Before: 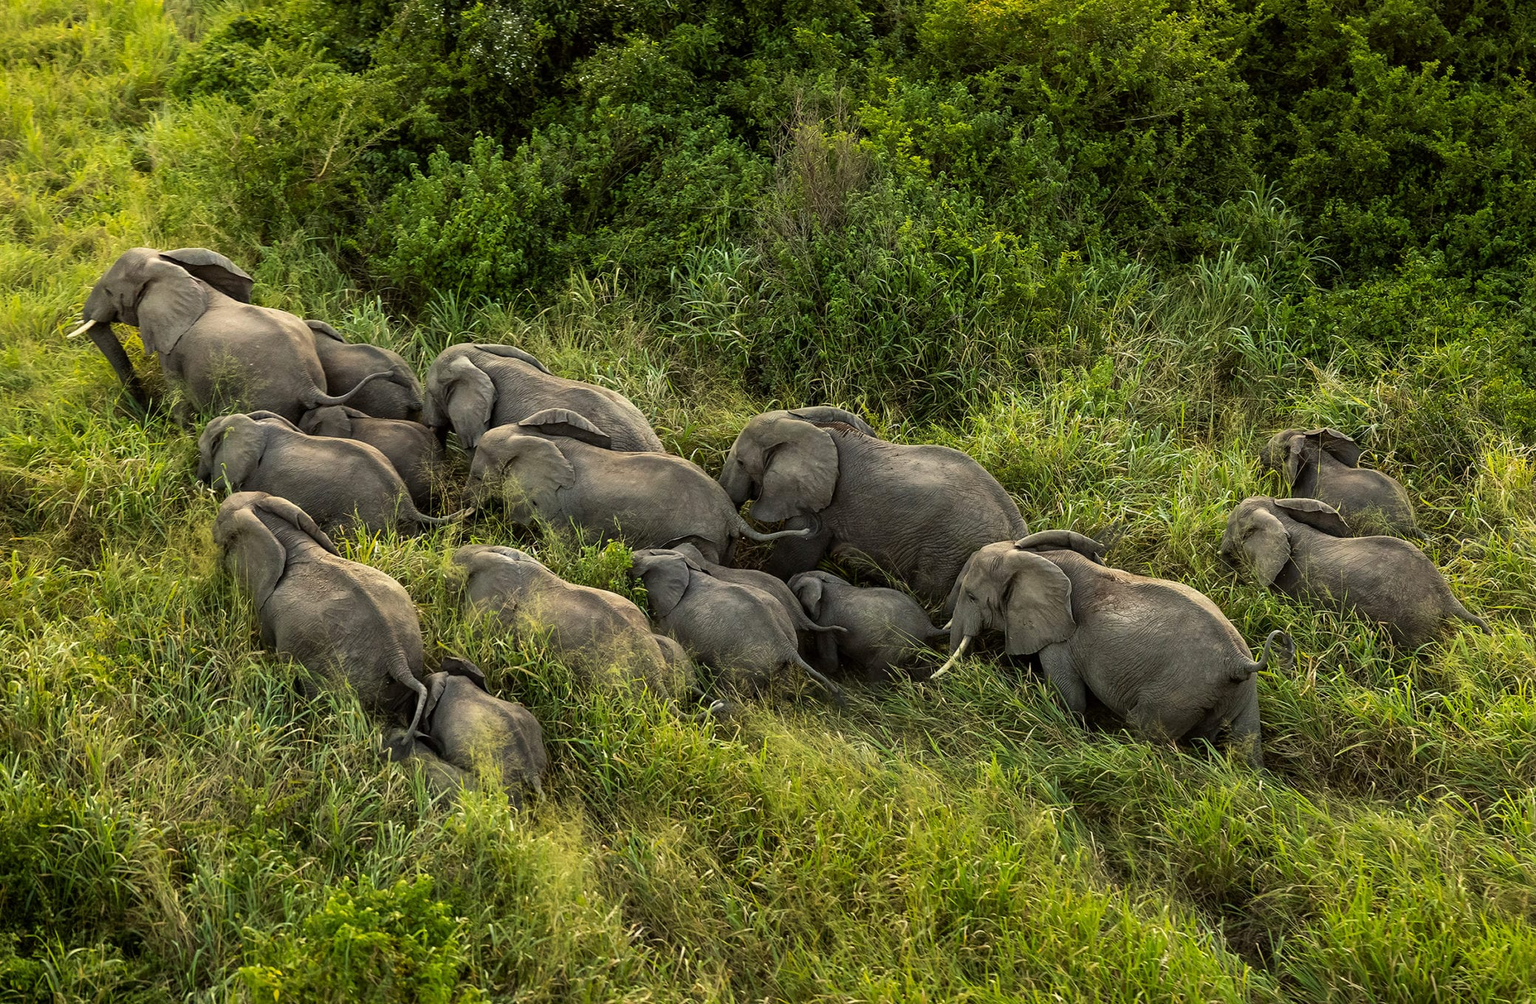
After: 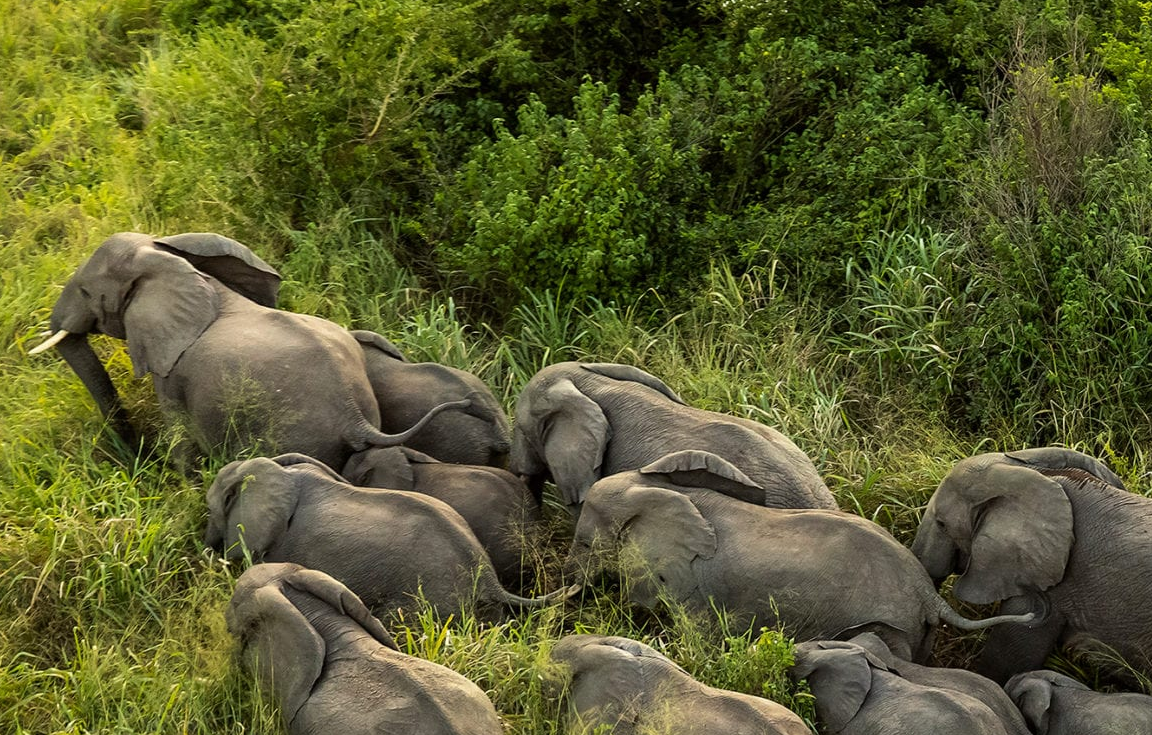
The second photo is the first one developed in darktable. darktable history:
crop and rotate: left 3.026%, top 7.633%, right 41.553%, bottom 38.301%
